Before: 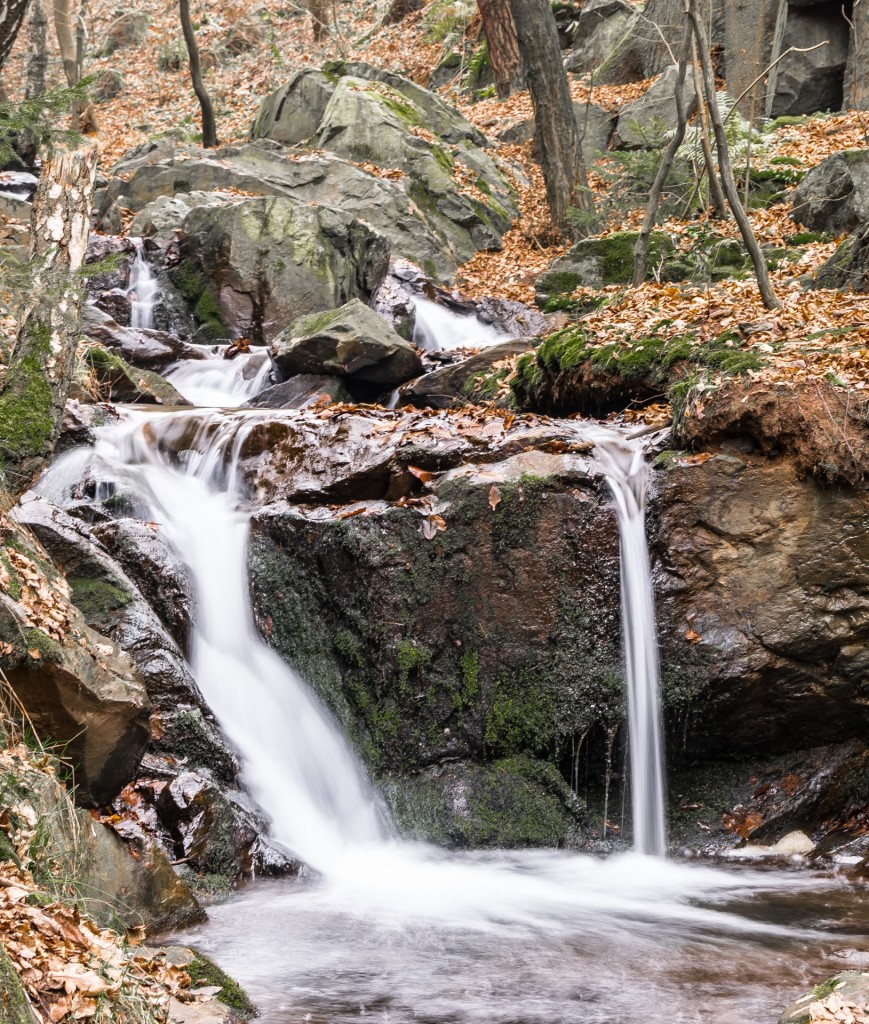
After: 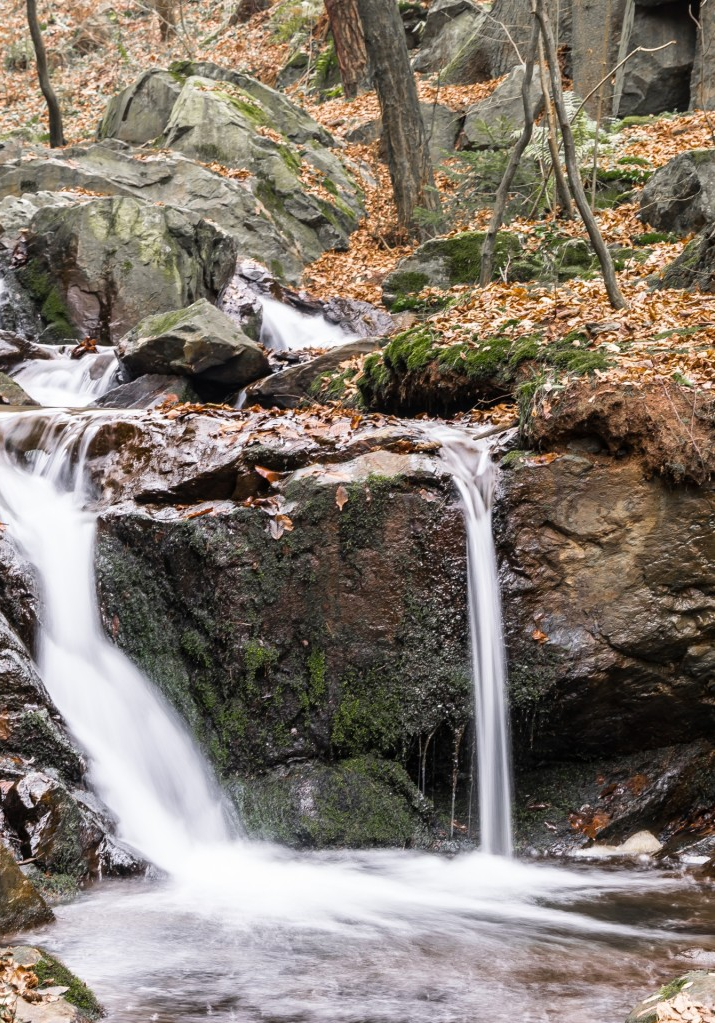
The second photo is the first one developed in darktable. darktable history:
crop: left 17.627%, bottom 0.04%
